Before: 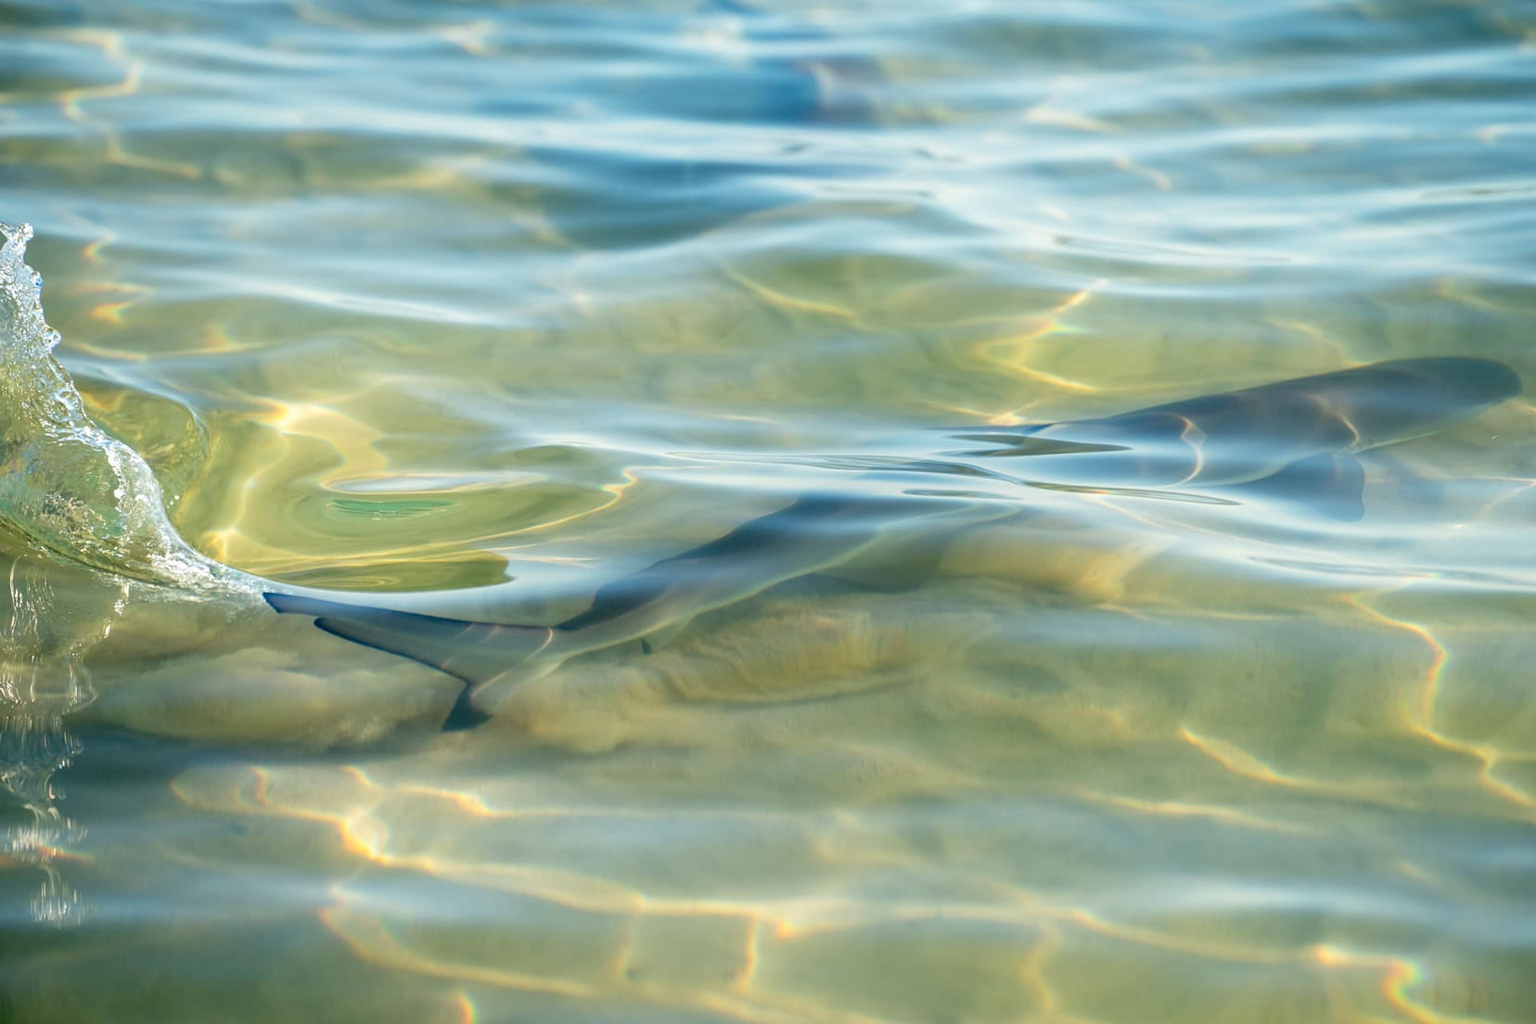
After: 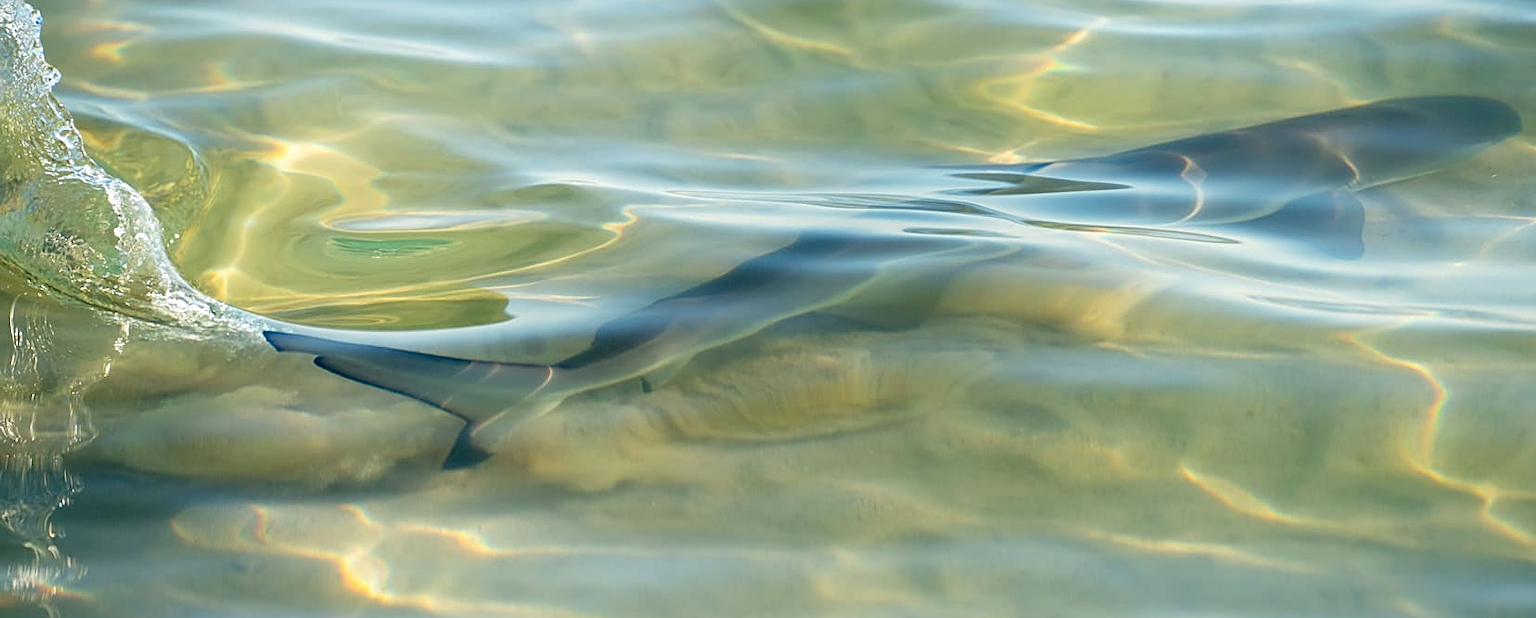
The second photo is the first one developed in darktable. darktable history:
sharpen: on, module defaults
crop and rotate: top 25.588%, bottom 13.925%
